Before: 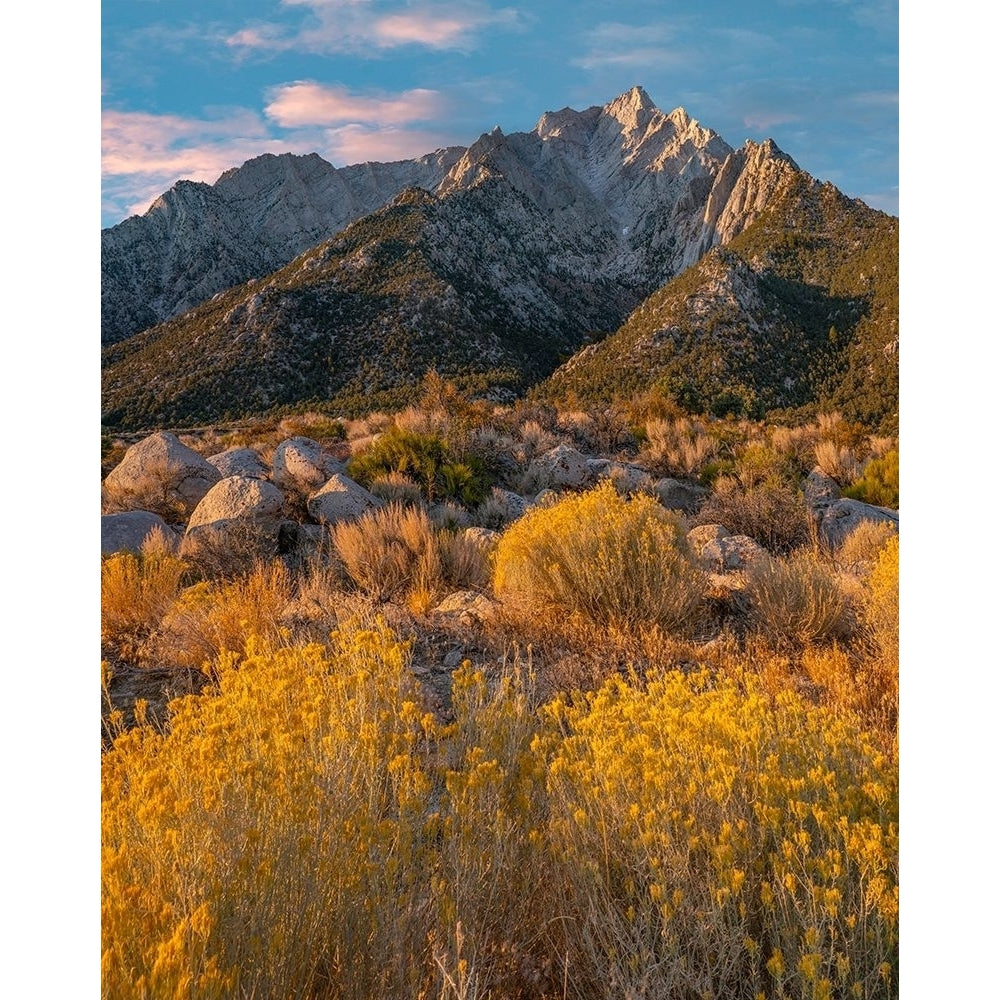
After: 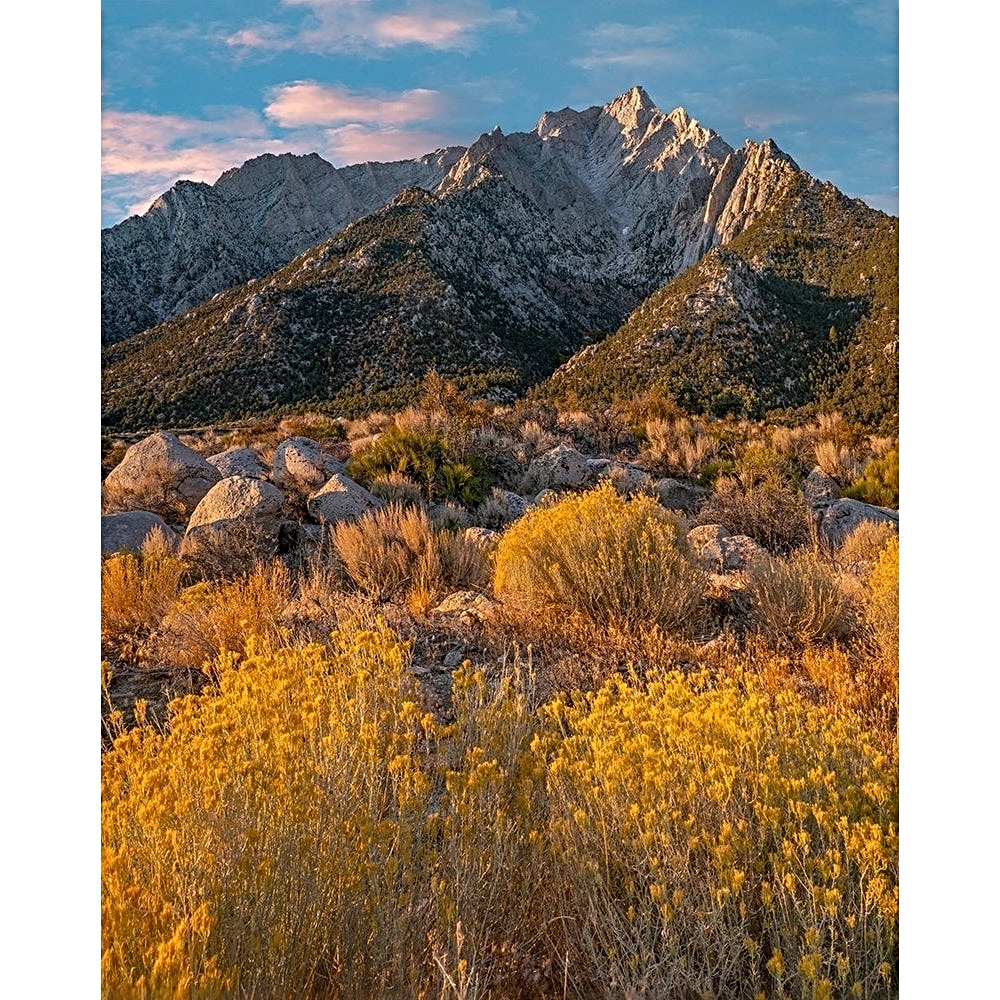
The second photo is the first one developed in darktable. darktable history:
sharpen: radius 3.949
